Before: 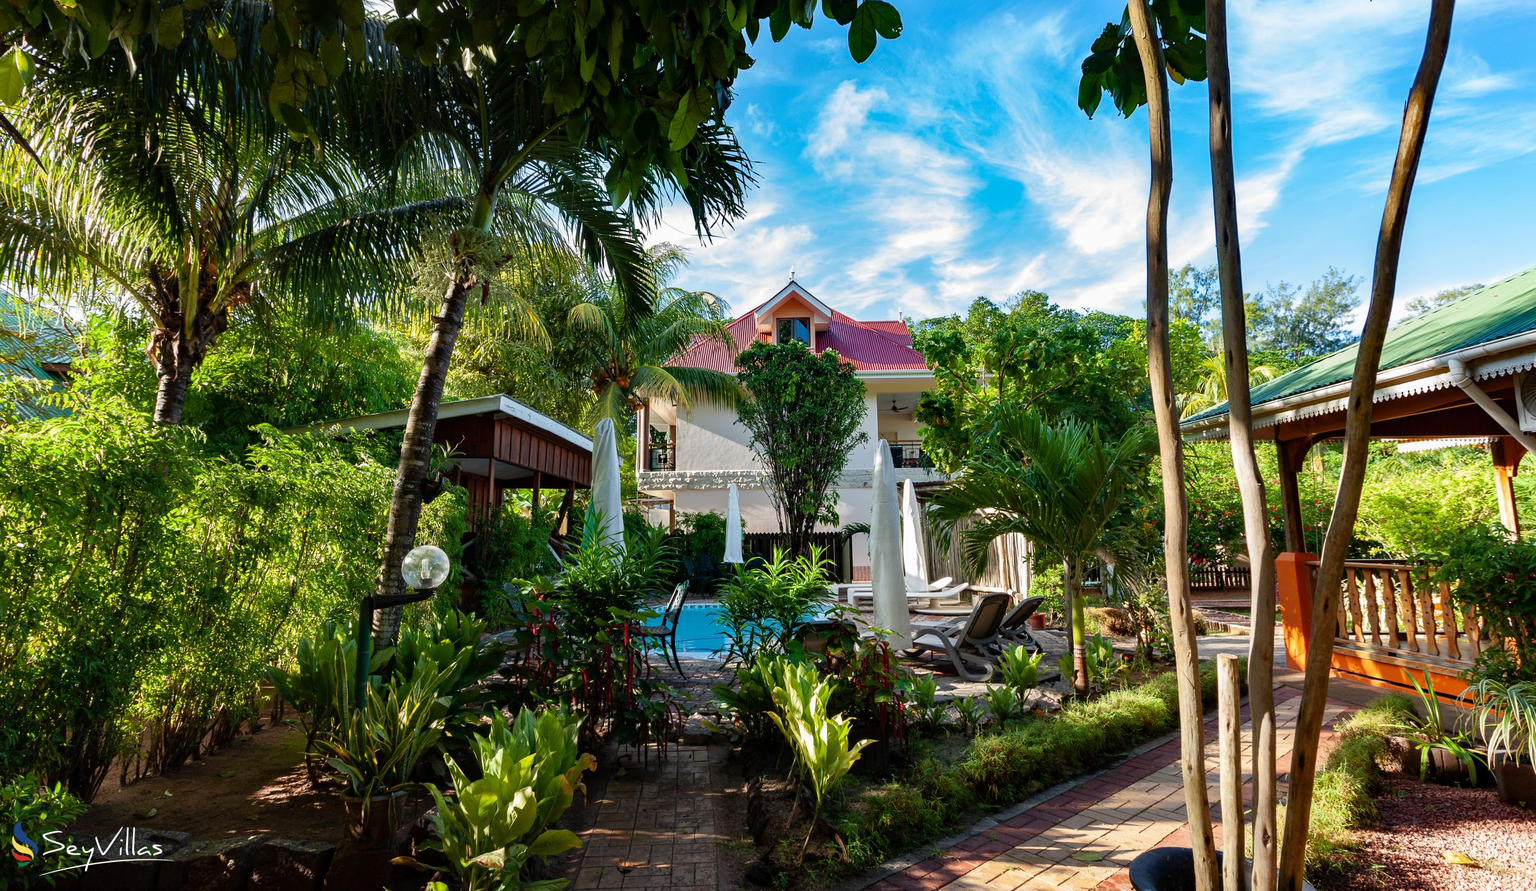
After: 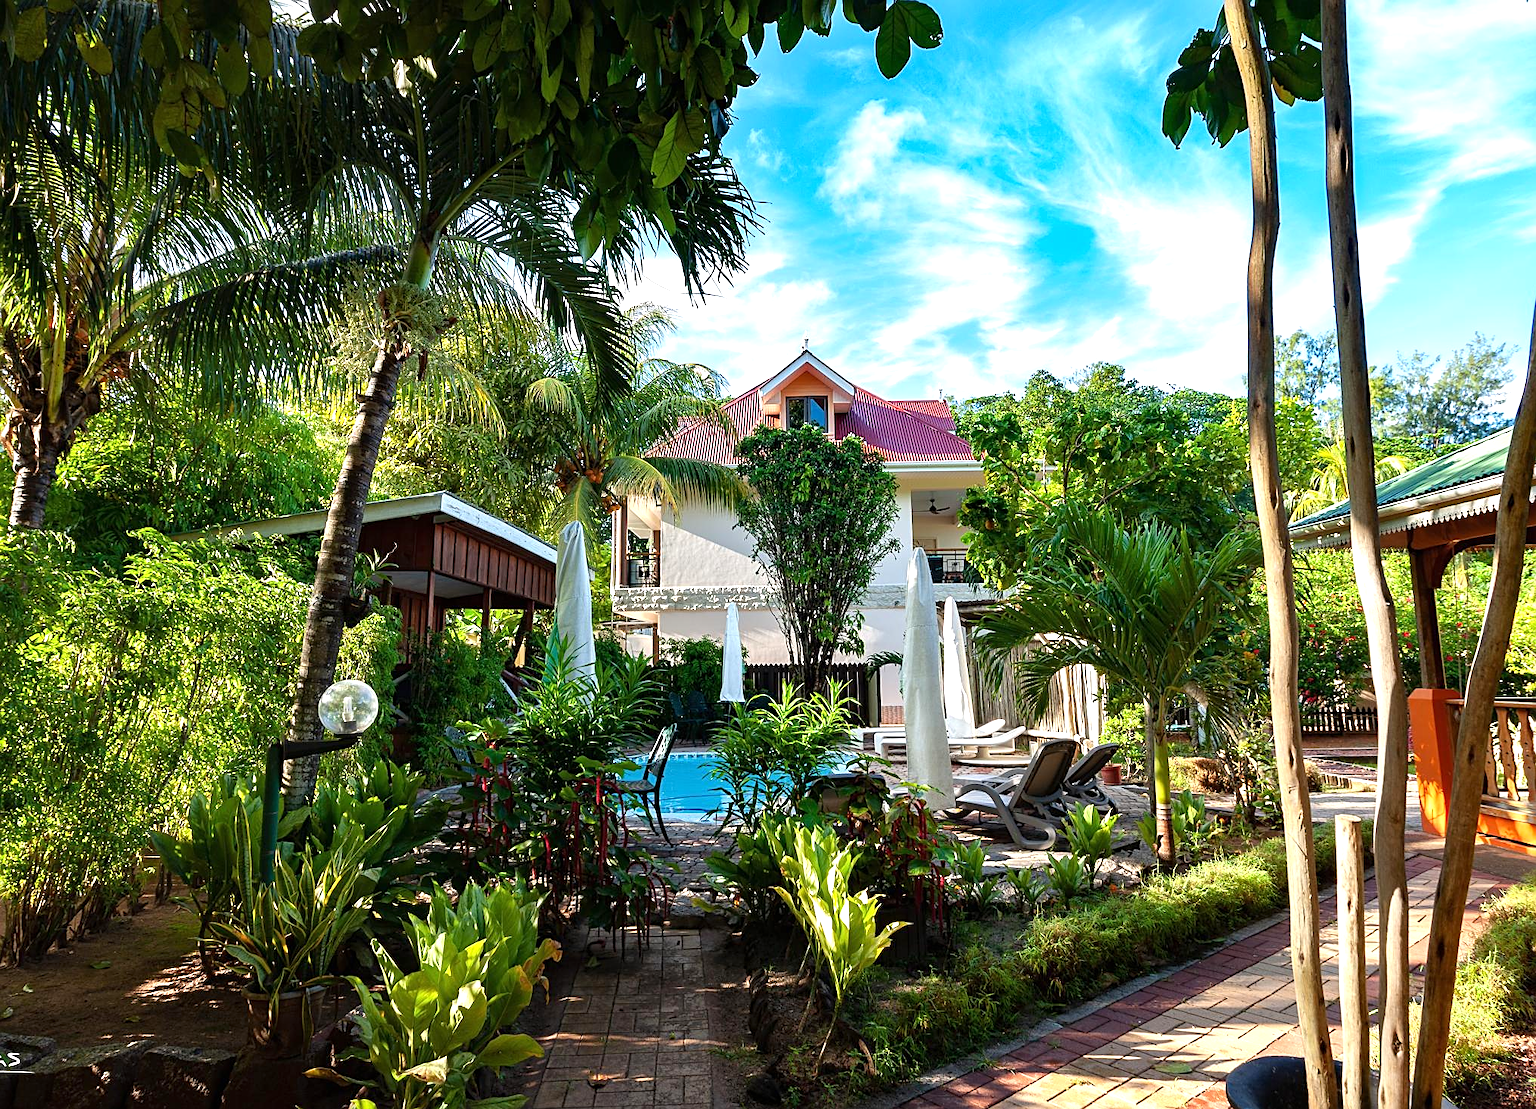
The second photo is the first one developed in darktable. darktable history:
sharpen: on, module defaults
exposure: black level correction 0, exposure 0.6 EV, compensate exposure bias true, compensate highlight preservation false
crop and rotate: left 9.597%, right 10.195%
